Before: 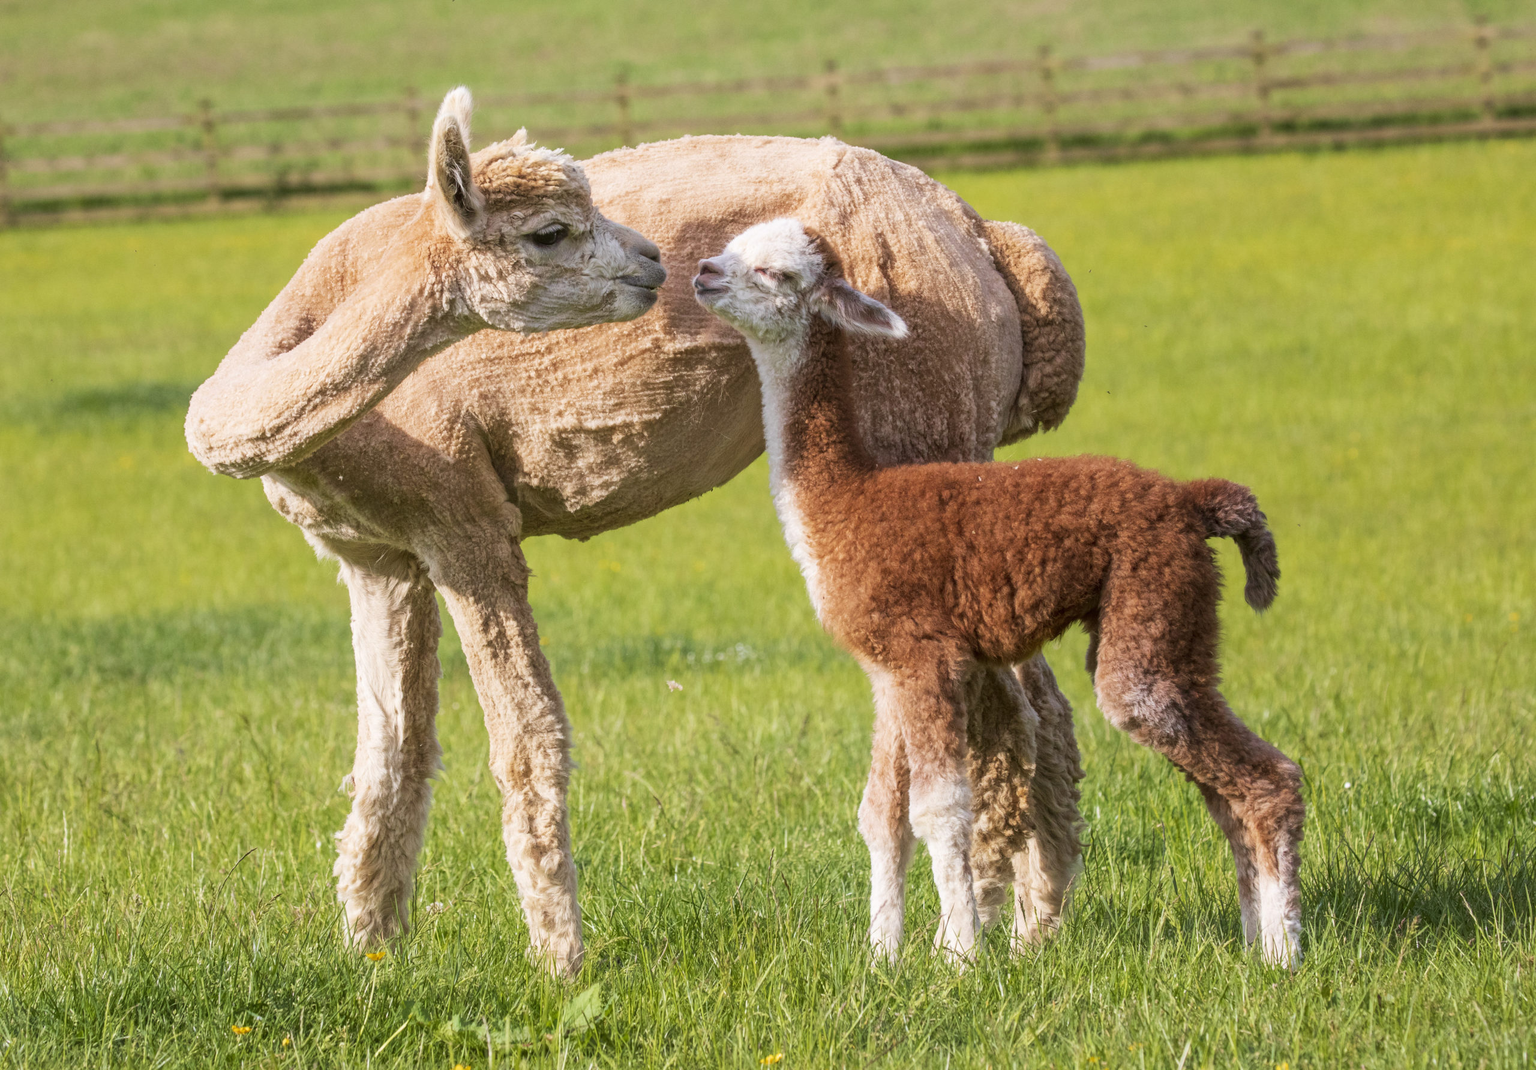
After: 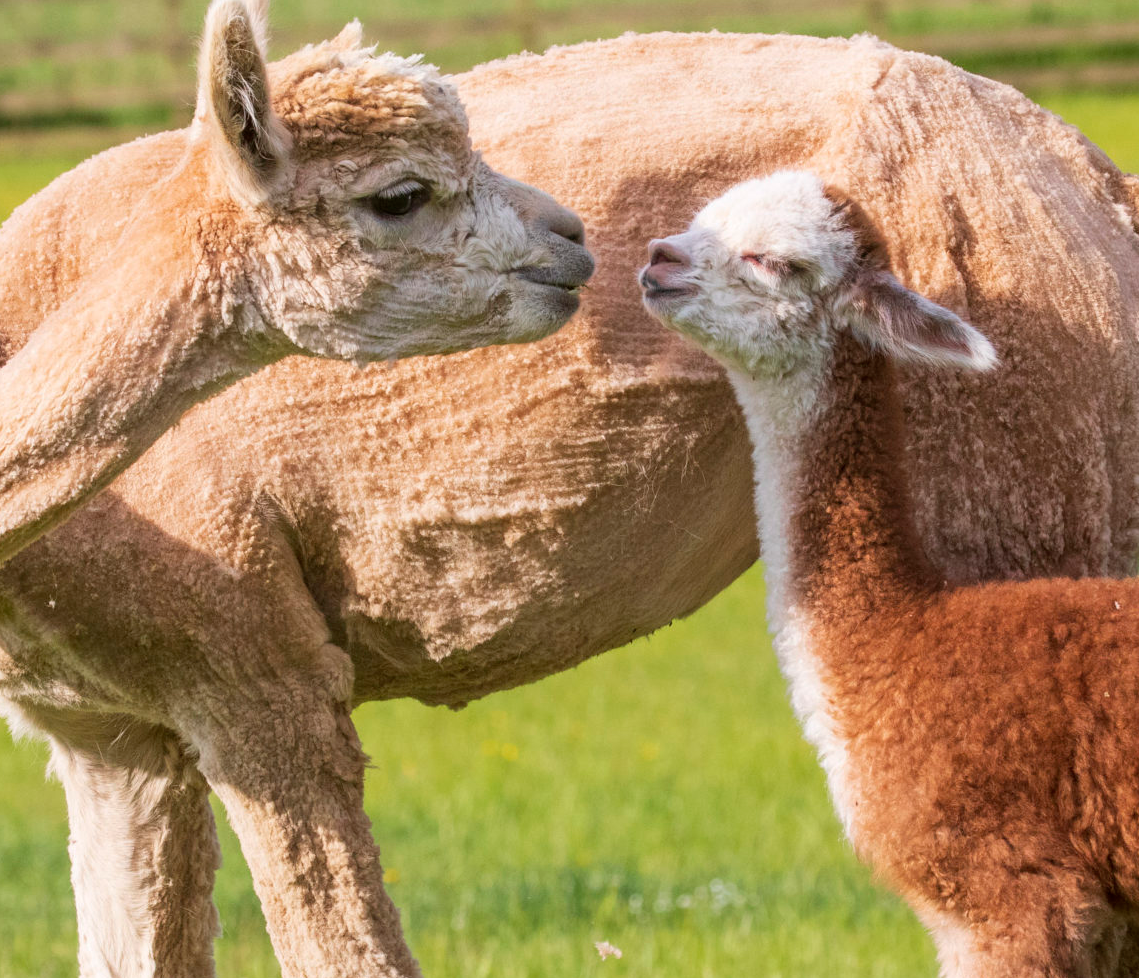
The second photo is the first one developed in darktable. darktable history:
crop: left 20.166%, top 10.844%, right 35.304%, bottom 34.279%
